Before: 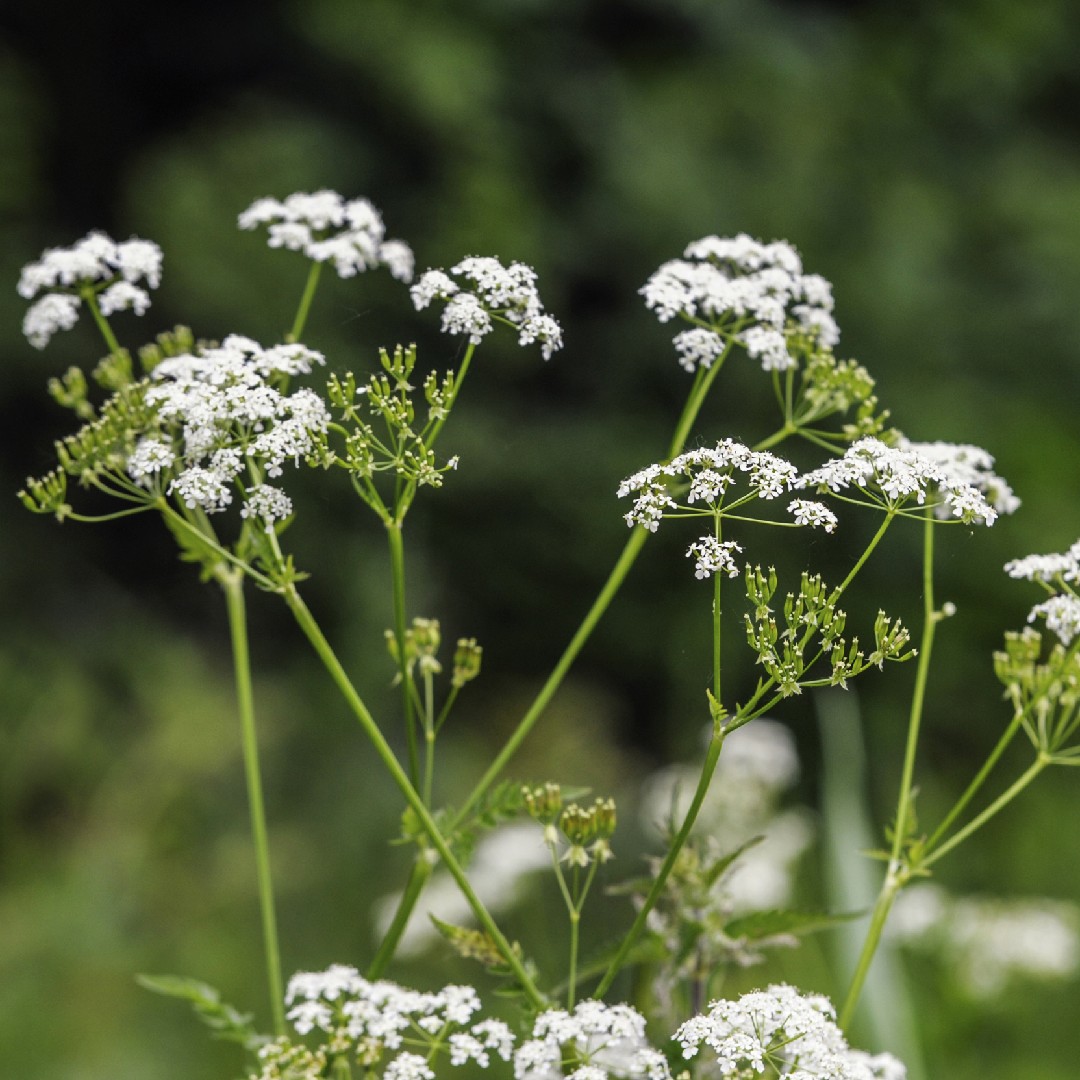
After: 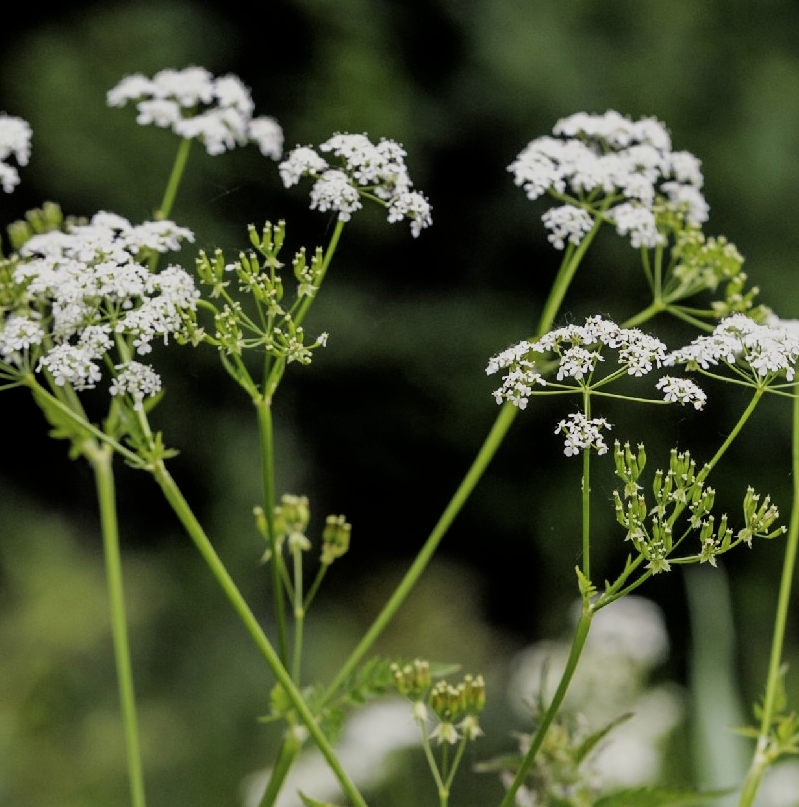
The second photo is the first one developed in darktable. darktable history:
crop and rotate: left 12.139%, top 11.489%, right 13.811%, bottom 13.748%
filmic rgb: black relative exposure -7.57 EV, white relative exposure 4.62 EV, target black luminance 0%, hardness 3.56, latitude 50.34%, contrast 1.032, highlights saturation mix 8.83%, shadows ↔ highlights balance -0.162%, color science v6 (2022)
